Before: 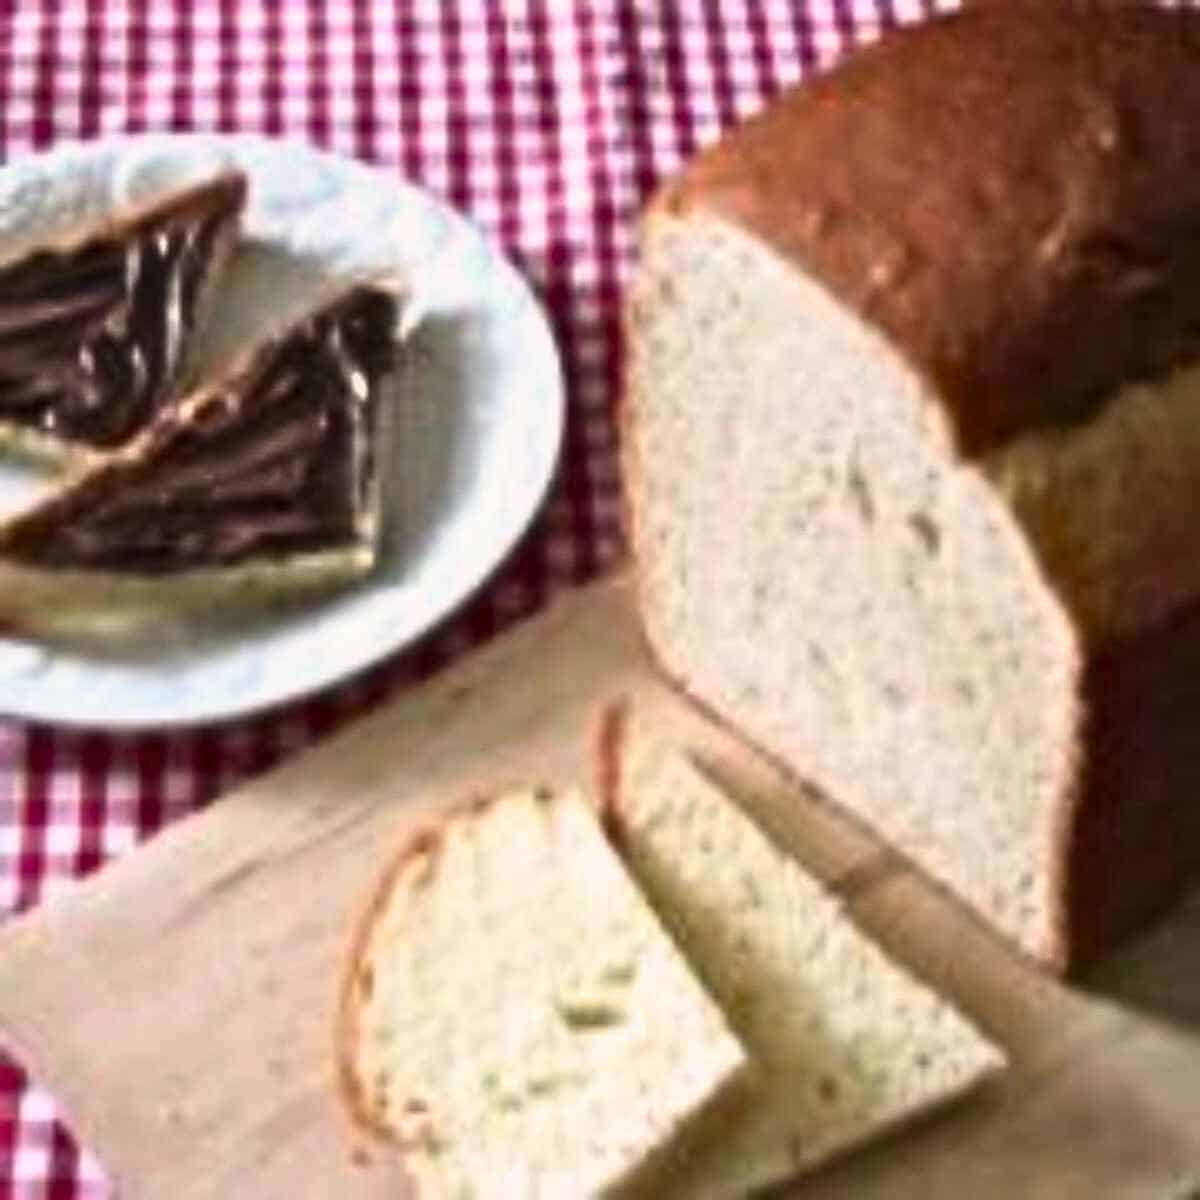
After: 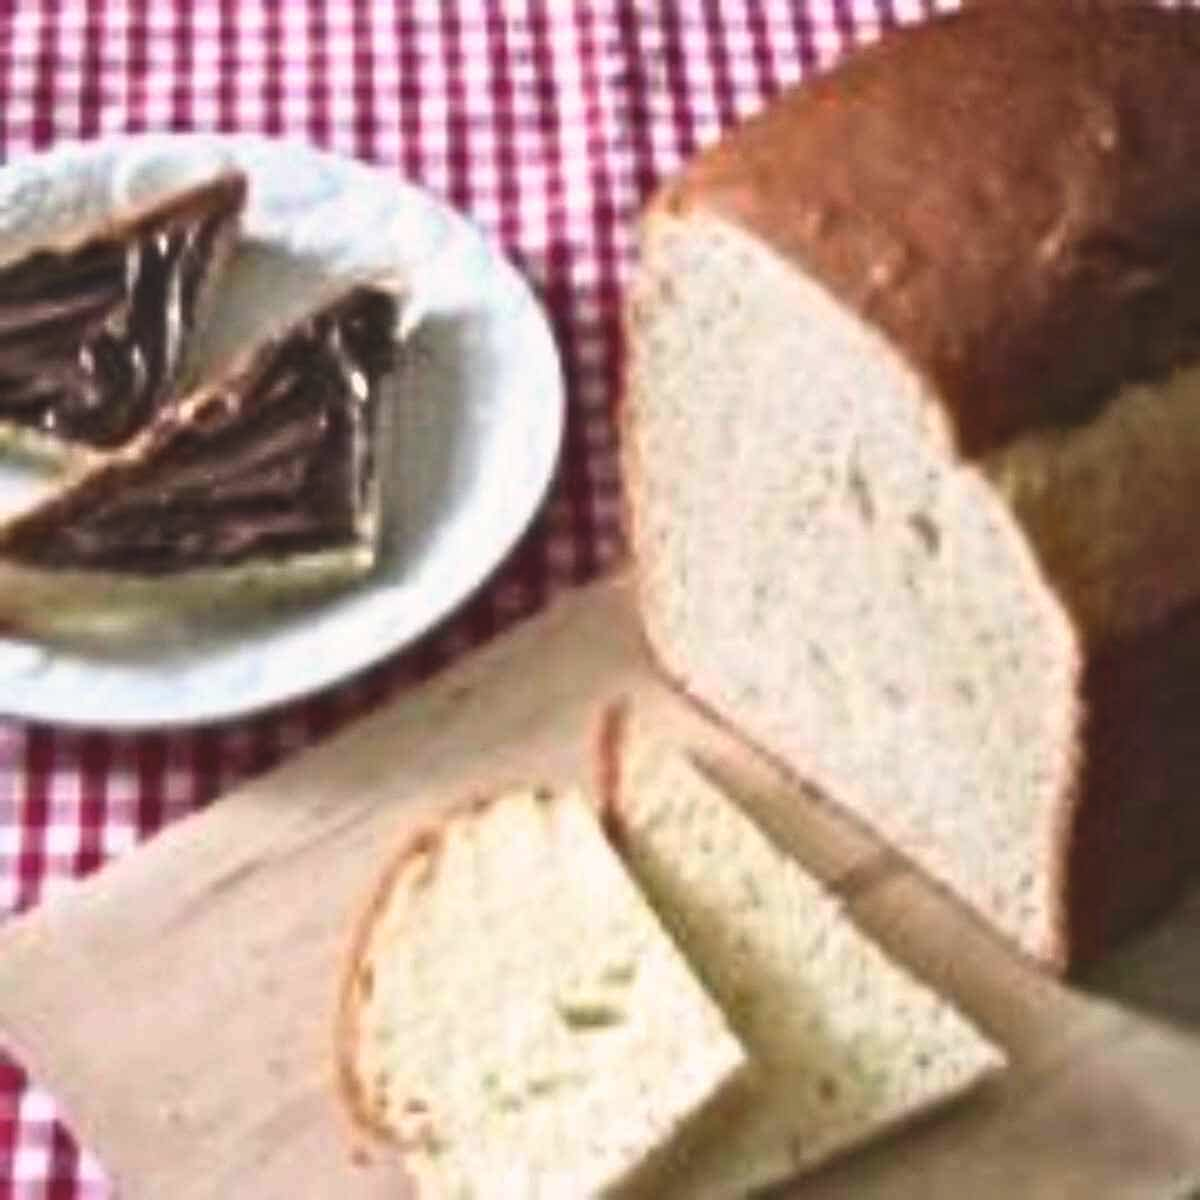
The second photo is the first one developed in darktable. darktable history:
color balance "[matte effect]": lift [1.007, 1, 1, 1], gamma [1.097, 1, 1, 1]
